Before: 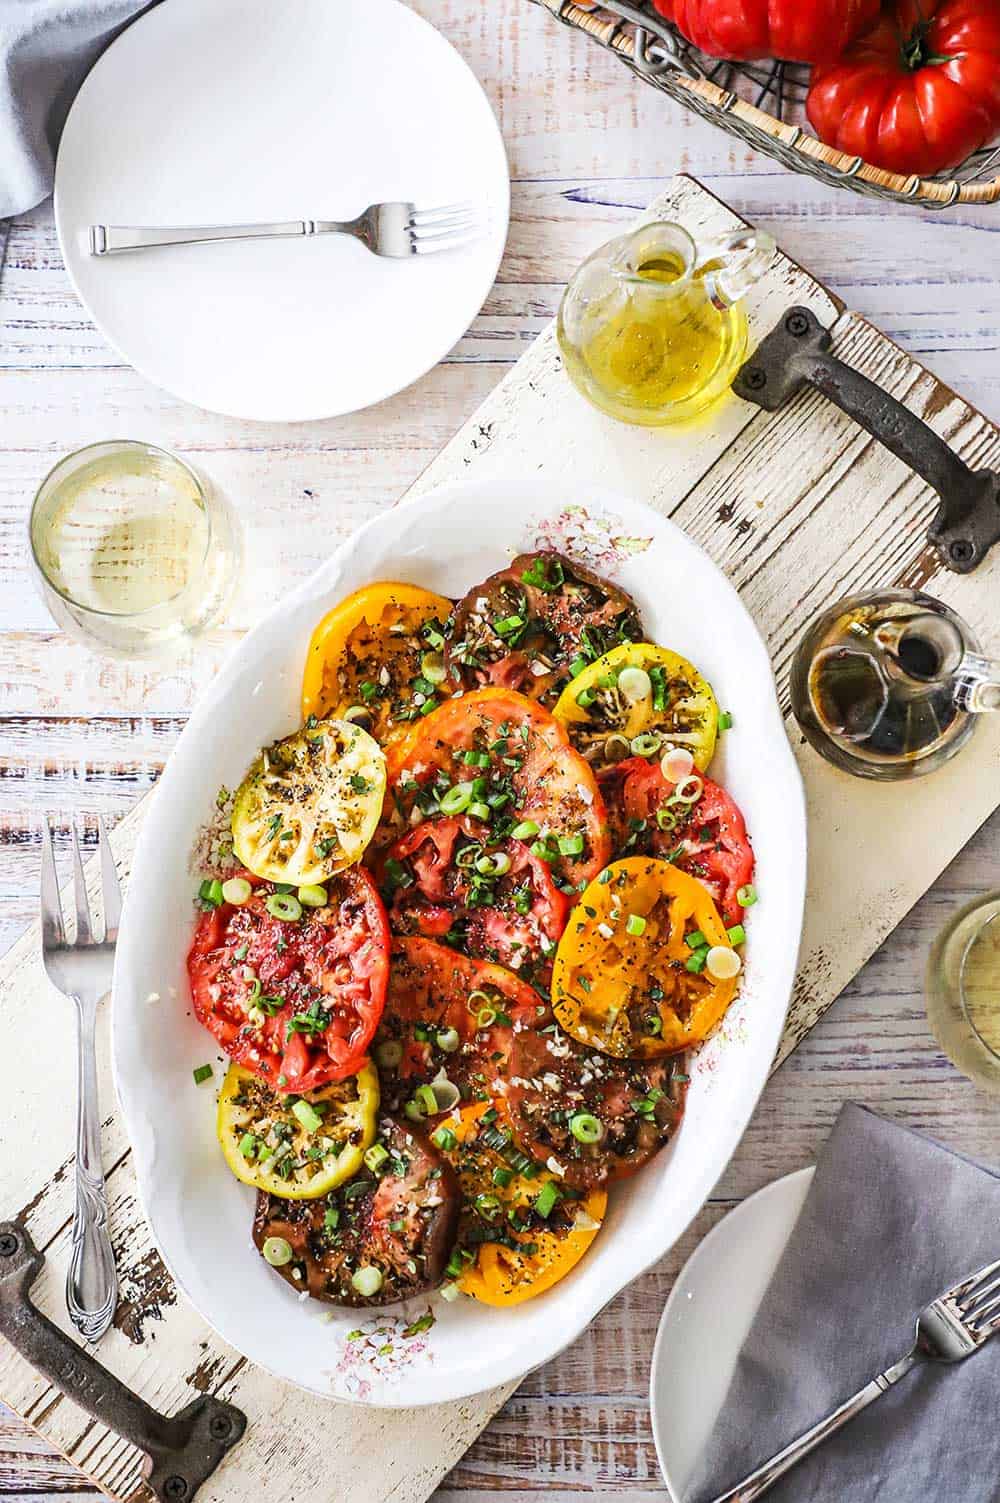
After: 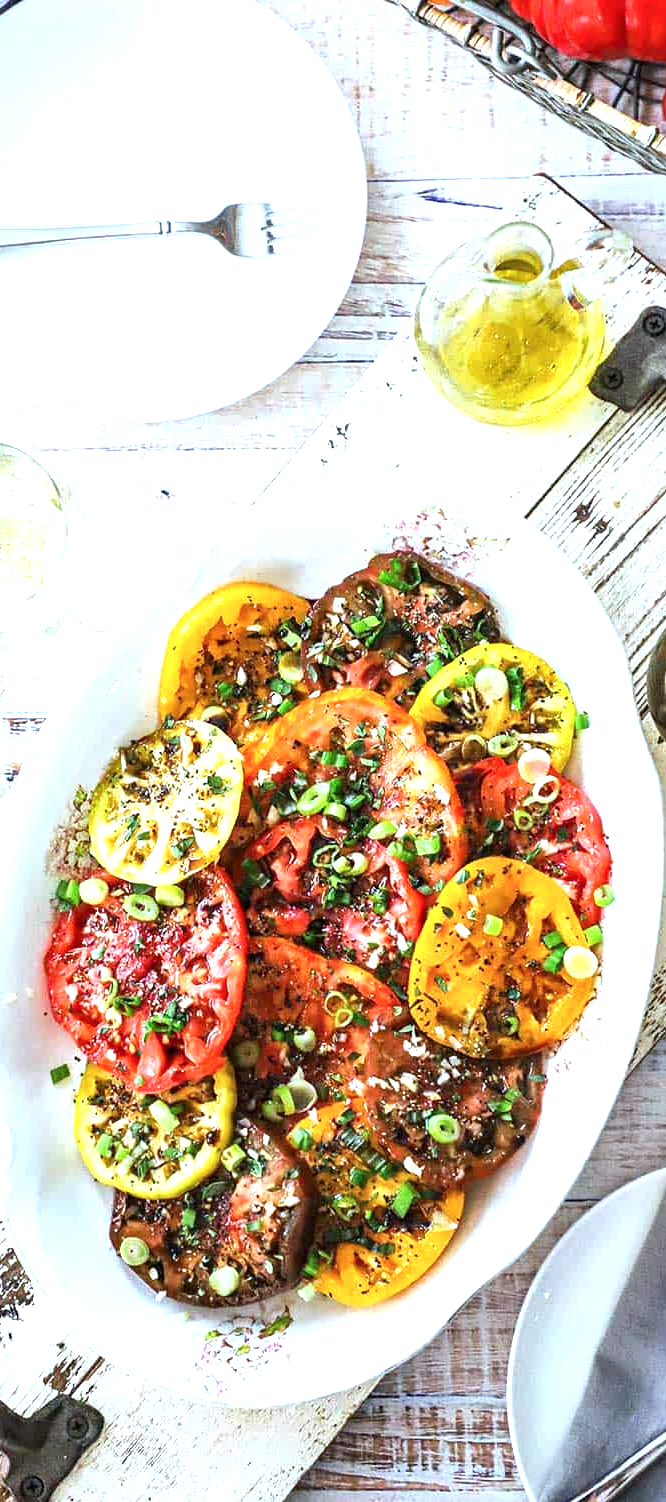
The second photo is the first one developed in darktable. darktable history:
crop and rotate: left 14.377%, right 18.951%
local contrast: mode bilateral grid, contrast 21, coarseness 49, detail 132%, midtone range 0.2
exposure: black level correction 0, exposure 0.693 EV, compensate highlight preservation false
color calibration: illuminant F (fluorescent), F source F9 (Cool White Deluxe 4150 K) – high CRI, x 0.374, y 0.373, temperature 4162.38 K
contrast brightness saturation: contrast -0.011, brightness -0.006, saturation 0.029
